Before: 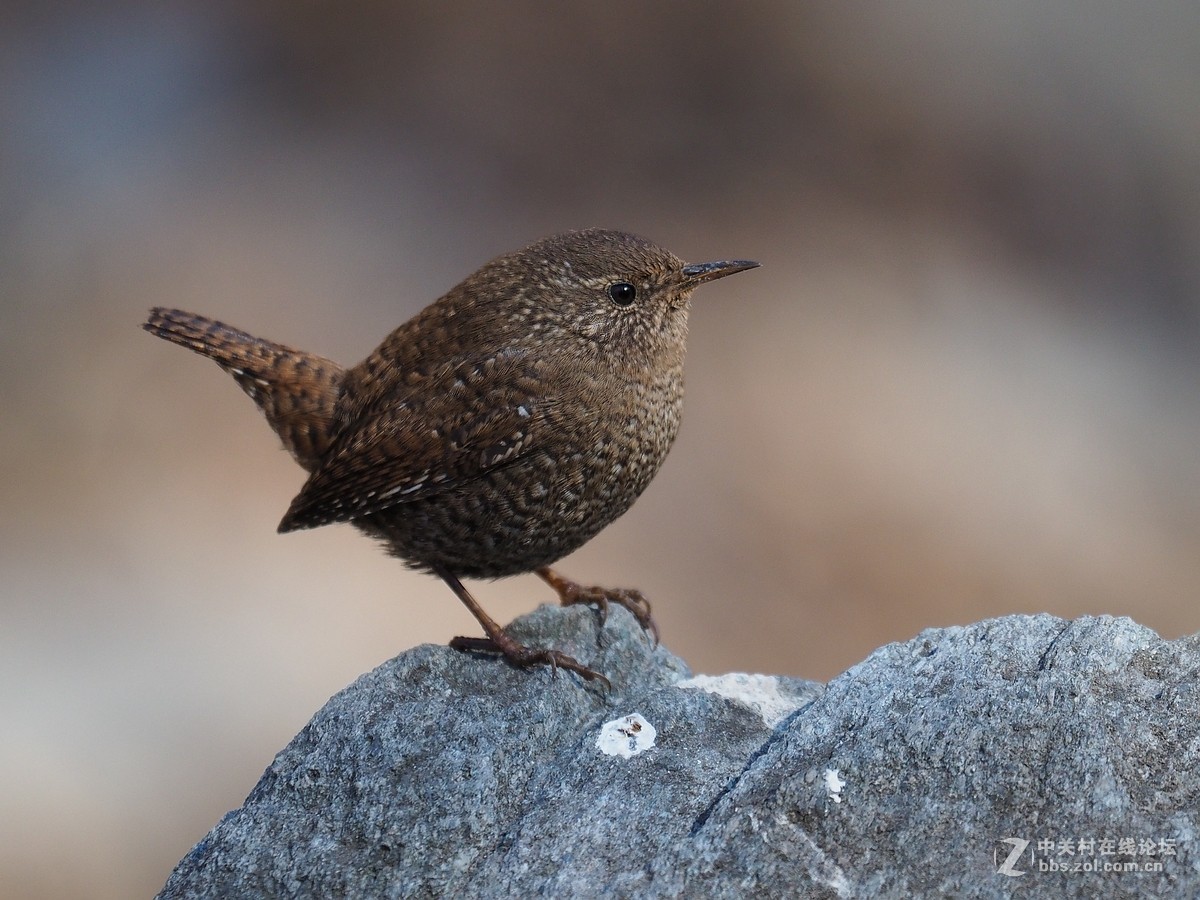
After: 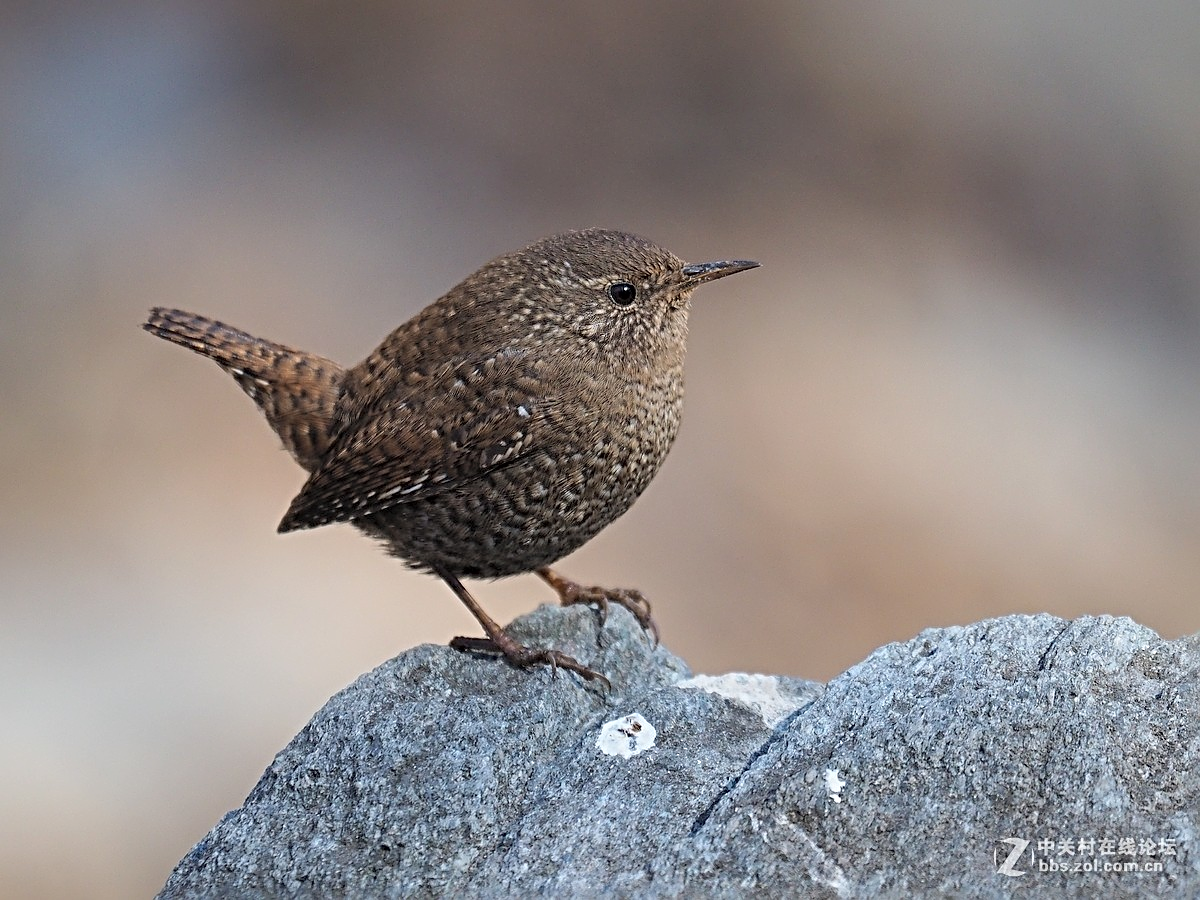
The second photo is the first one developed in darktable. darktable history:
sharpen: radius 4.911
contrast brightness saturation: brightness 0.154
